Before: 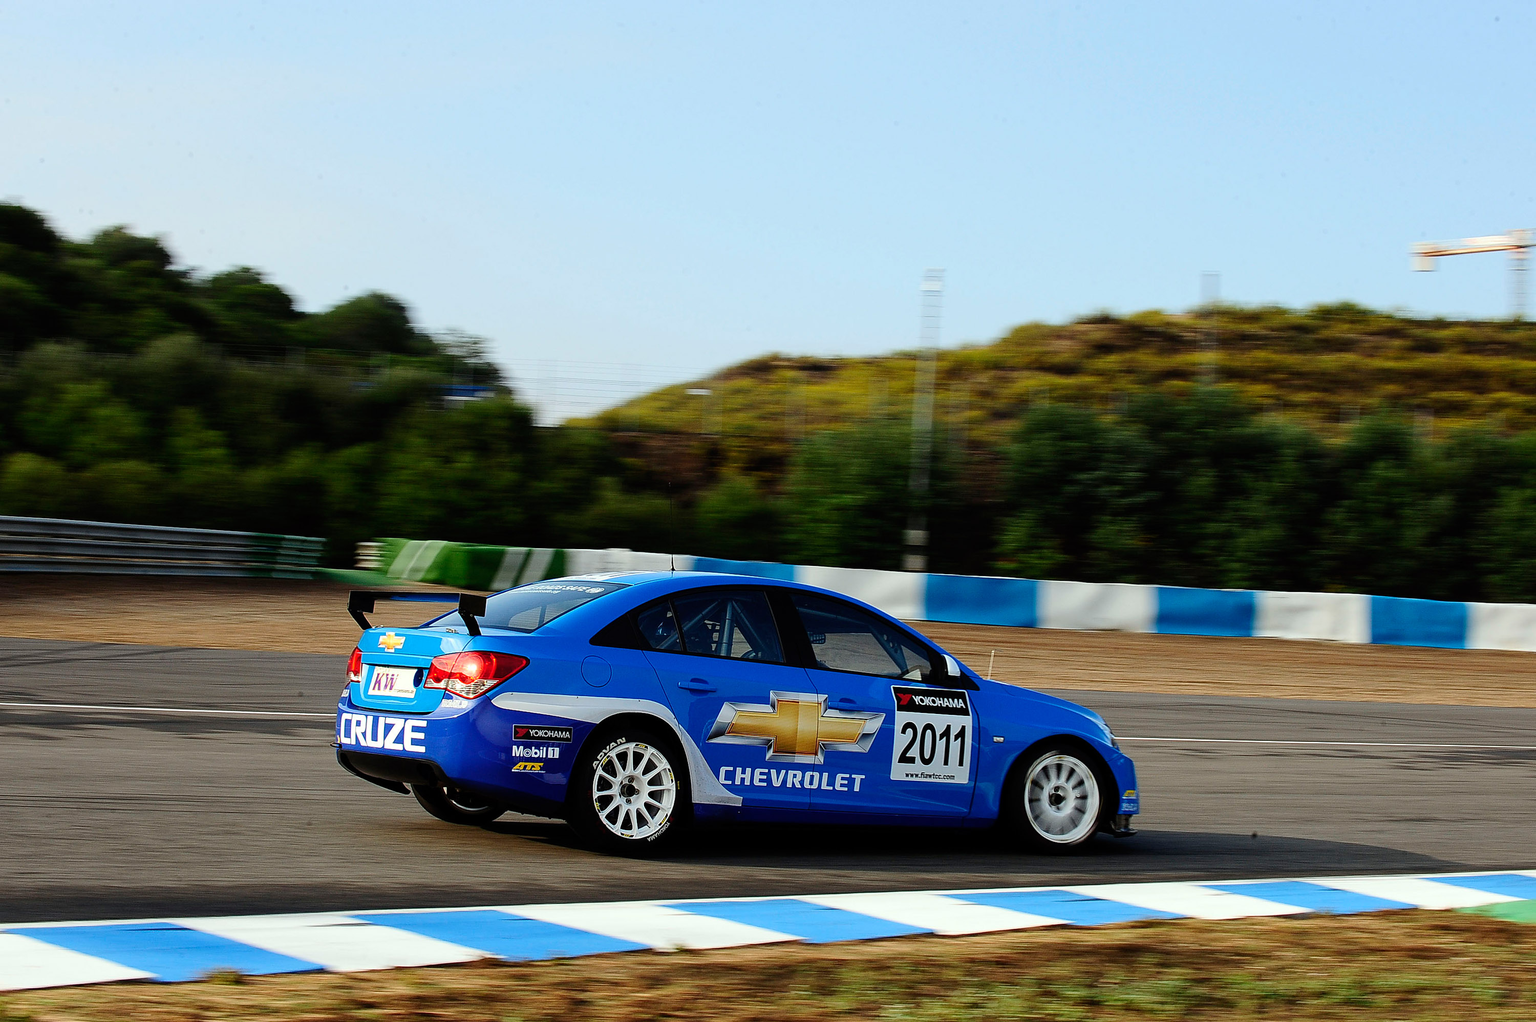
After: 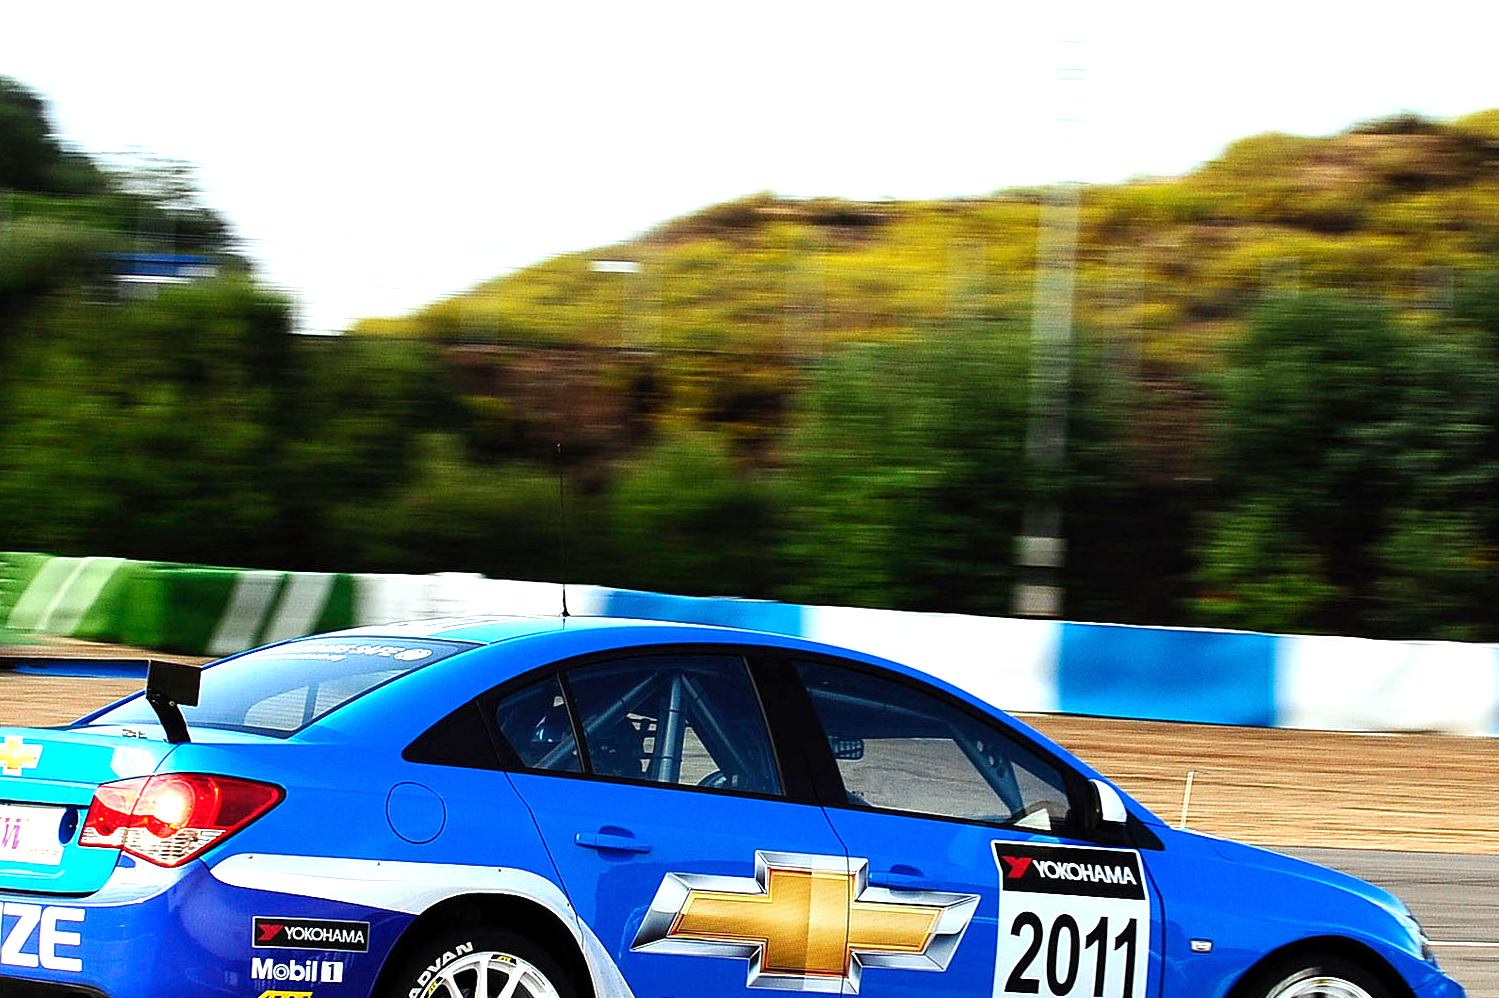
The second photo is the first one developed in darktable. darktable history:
crop: left 25%, top 25%, right 25%, bottom 25%
tone equalizer: on, module defaults
exposure: exposure 1.2 EV, compensate highlight preservation false
